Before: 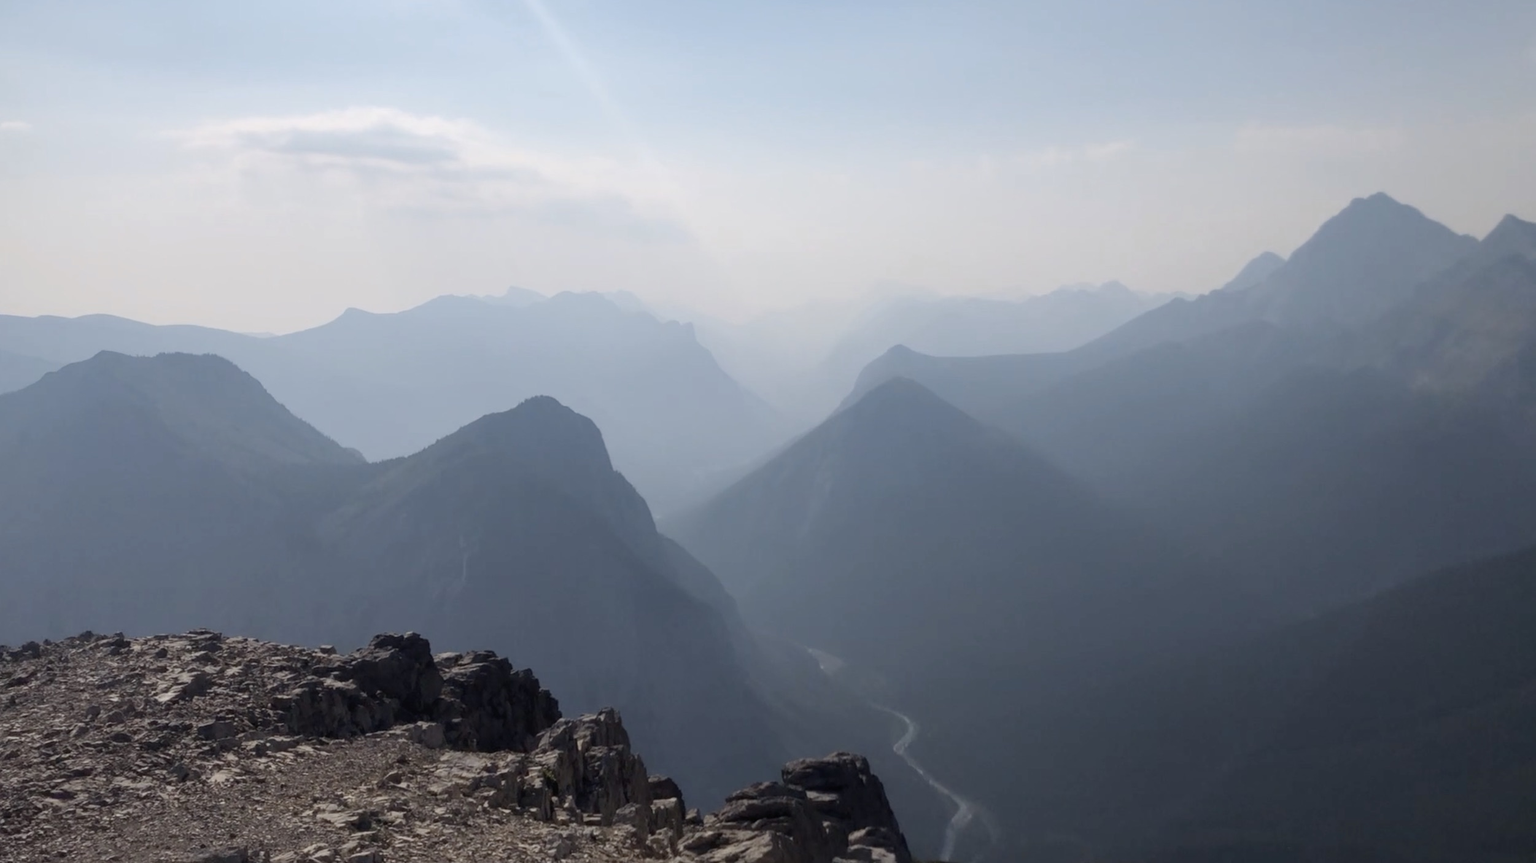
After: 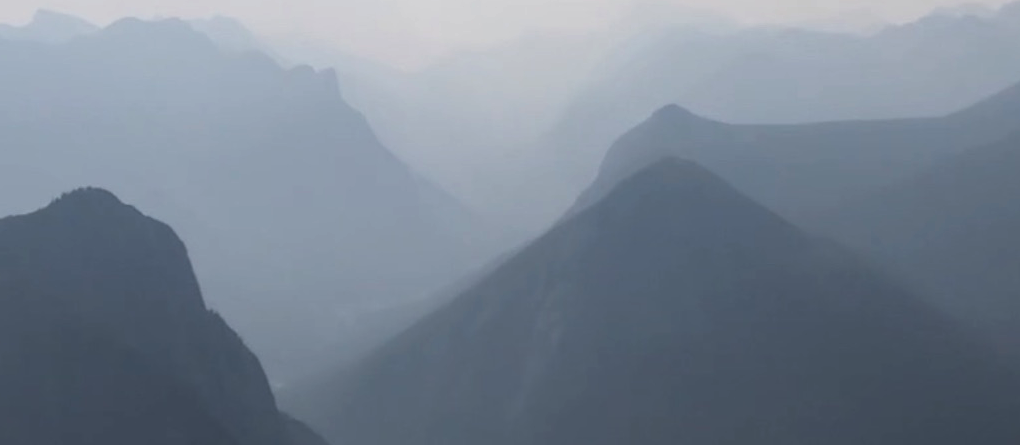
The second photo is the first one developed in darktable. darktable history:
levels: black 8.55%, levels [0.029, 0.545, 0.971]
color zones: curves: ch2 [(0, 0.5) (0.143, 0.5) (0.286, 0.489) (0.415, 0.421) (0.571, 0.5) (0.714, 0.5) (0.857, 0.5) (1, 0.5)]
crop: left 31.73%, top 32.51%, right 27.473%, bottom 35.797%
